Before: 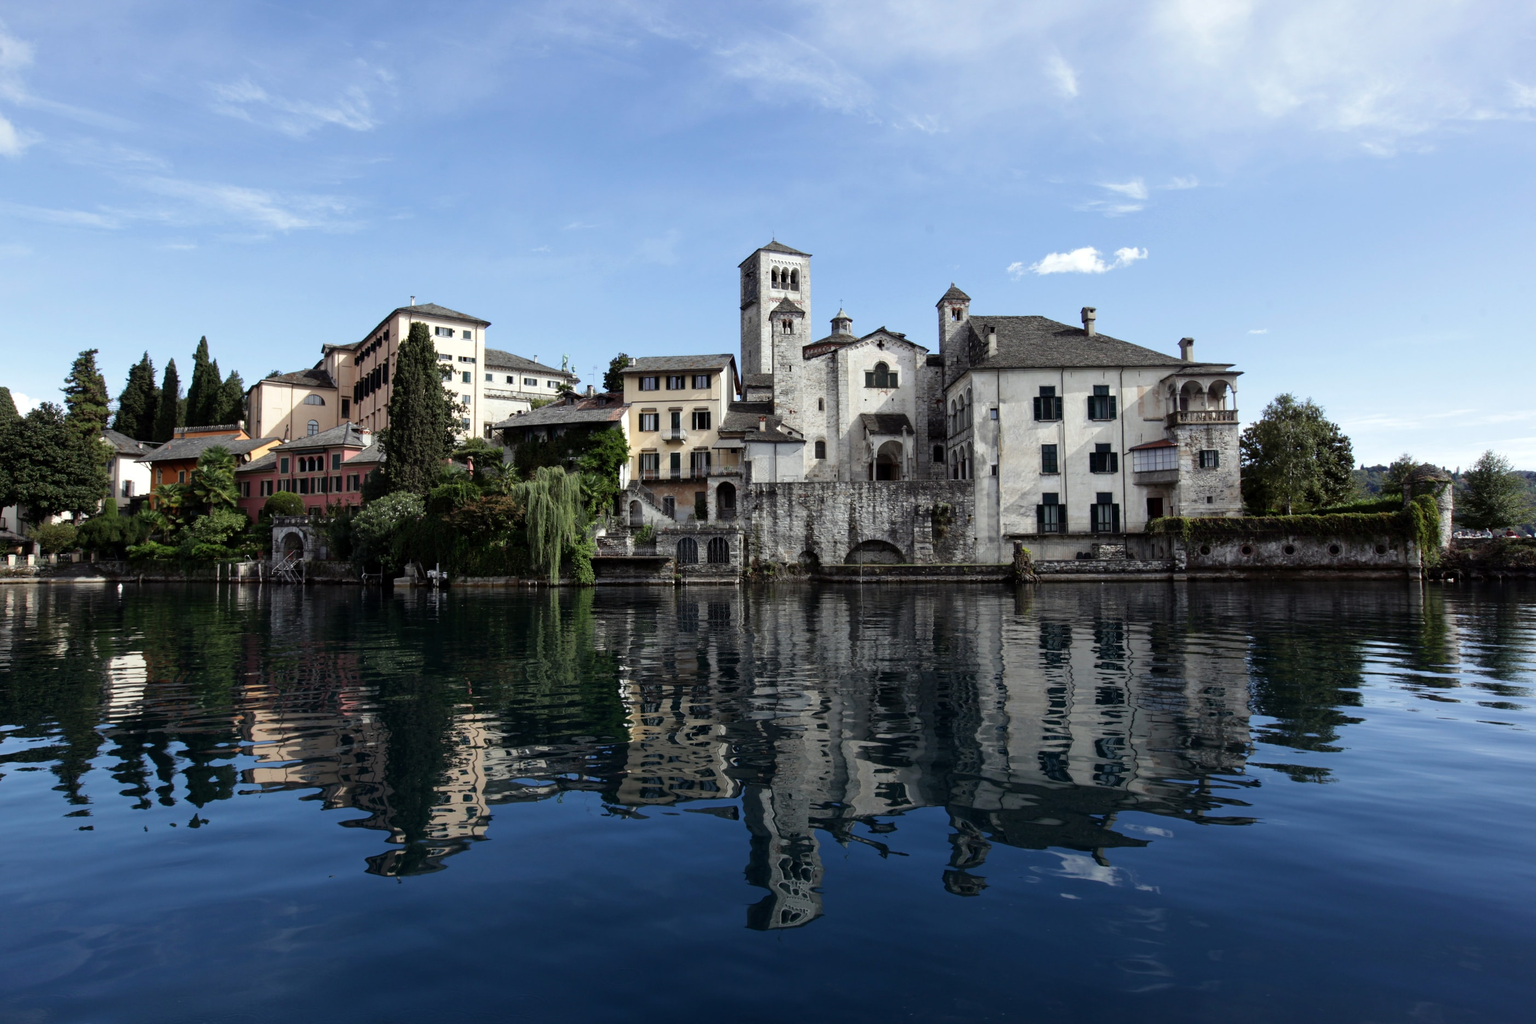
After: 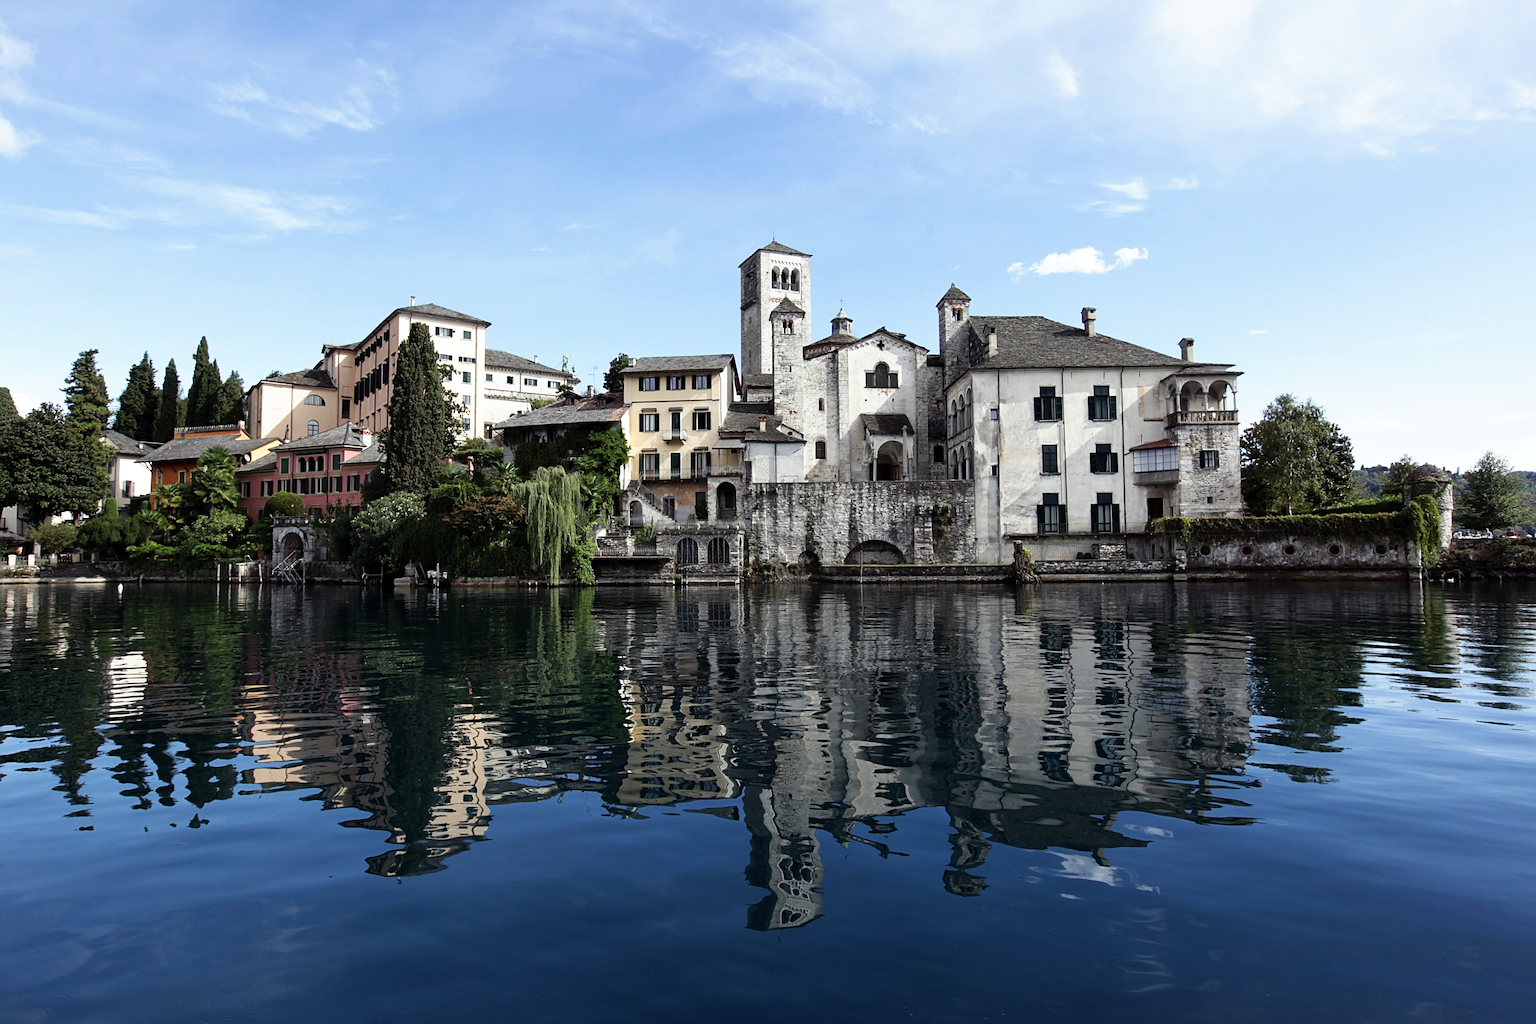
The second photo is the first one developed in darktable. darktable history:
white balance: emerald 1
color balance rgb: on, module defaults
sharpen: on, module defaults
base curve: curves: ch0 [(0, 0) (0.688, 0.865) (1, 1)], preserve colors none
